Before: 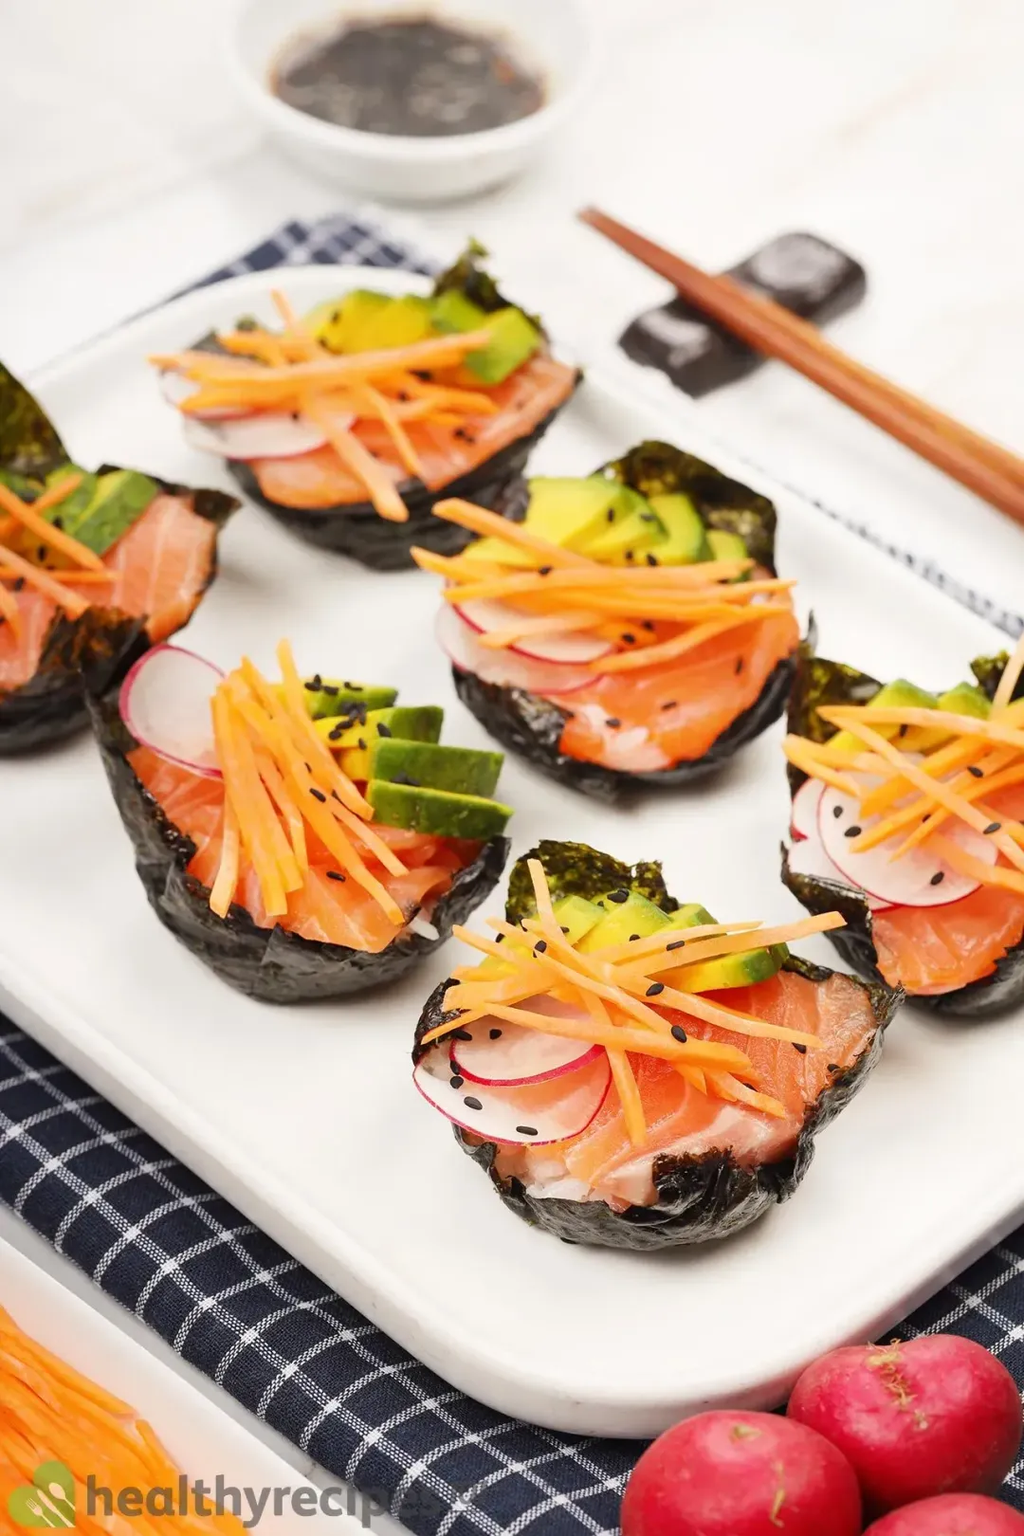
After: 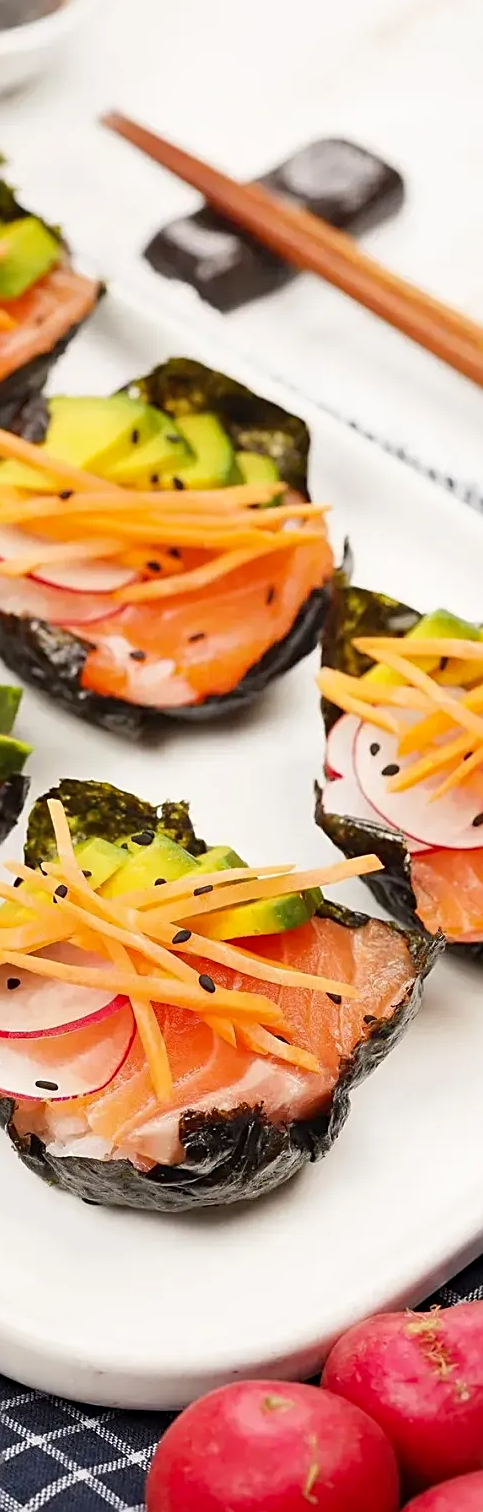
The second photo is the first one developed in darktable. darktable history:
haze removal: adaptive false
crop: left 47.173%, top 6.639%, right 8.102%
sharpen: on, module defaults
